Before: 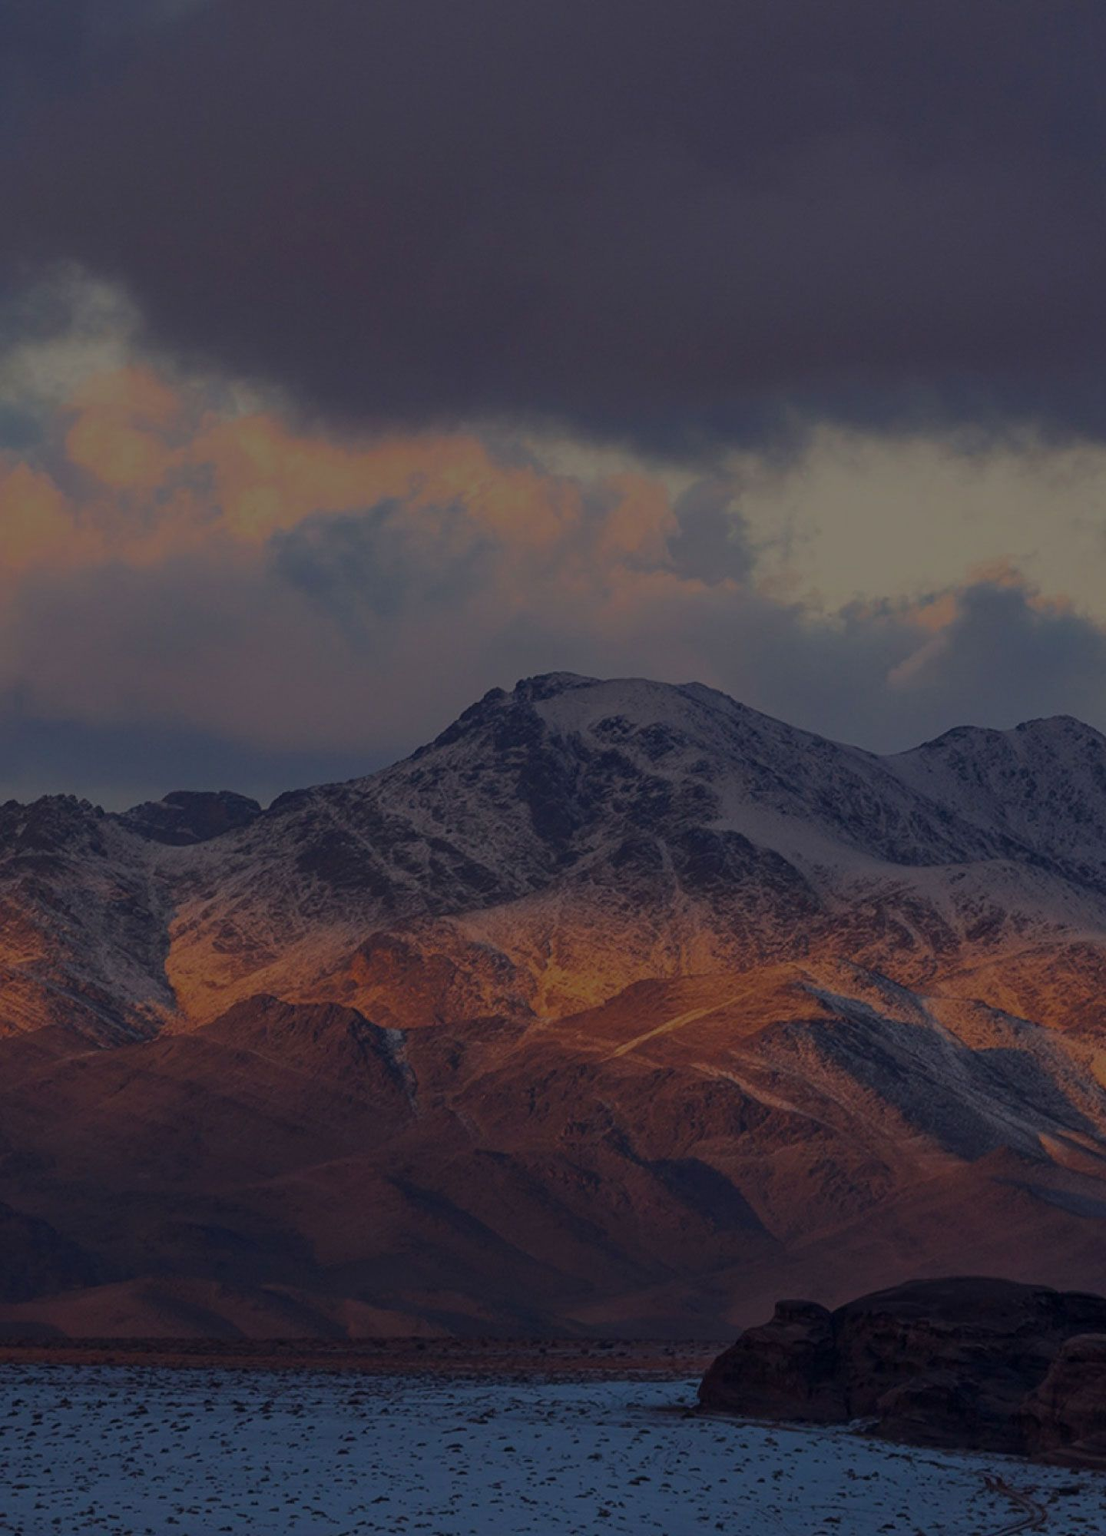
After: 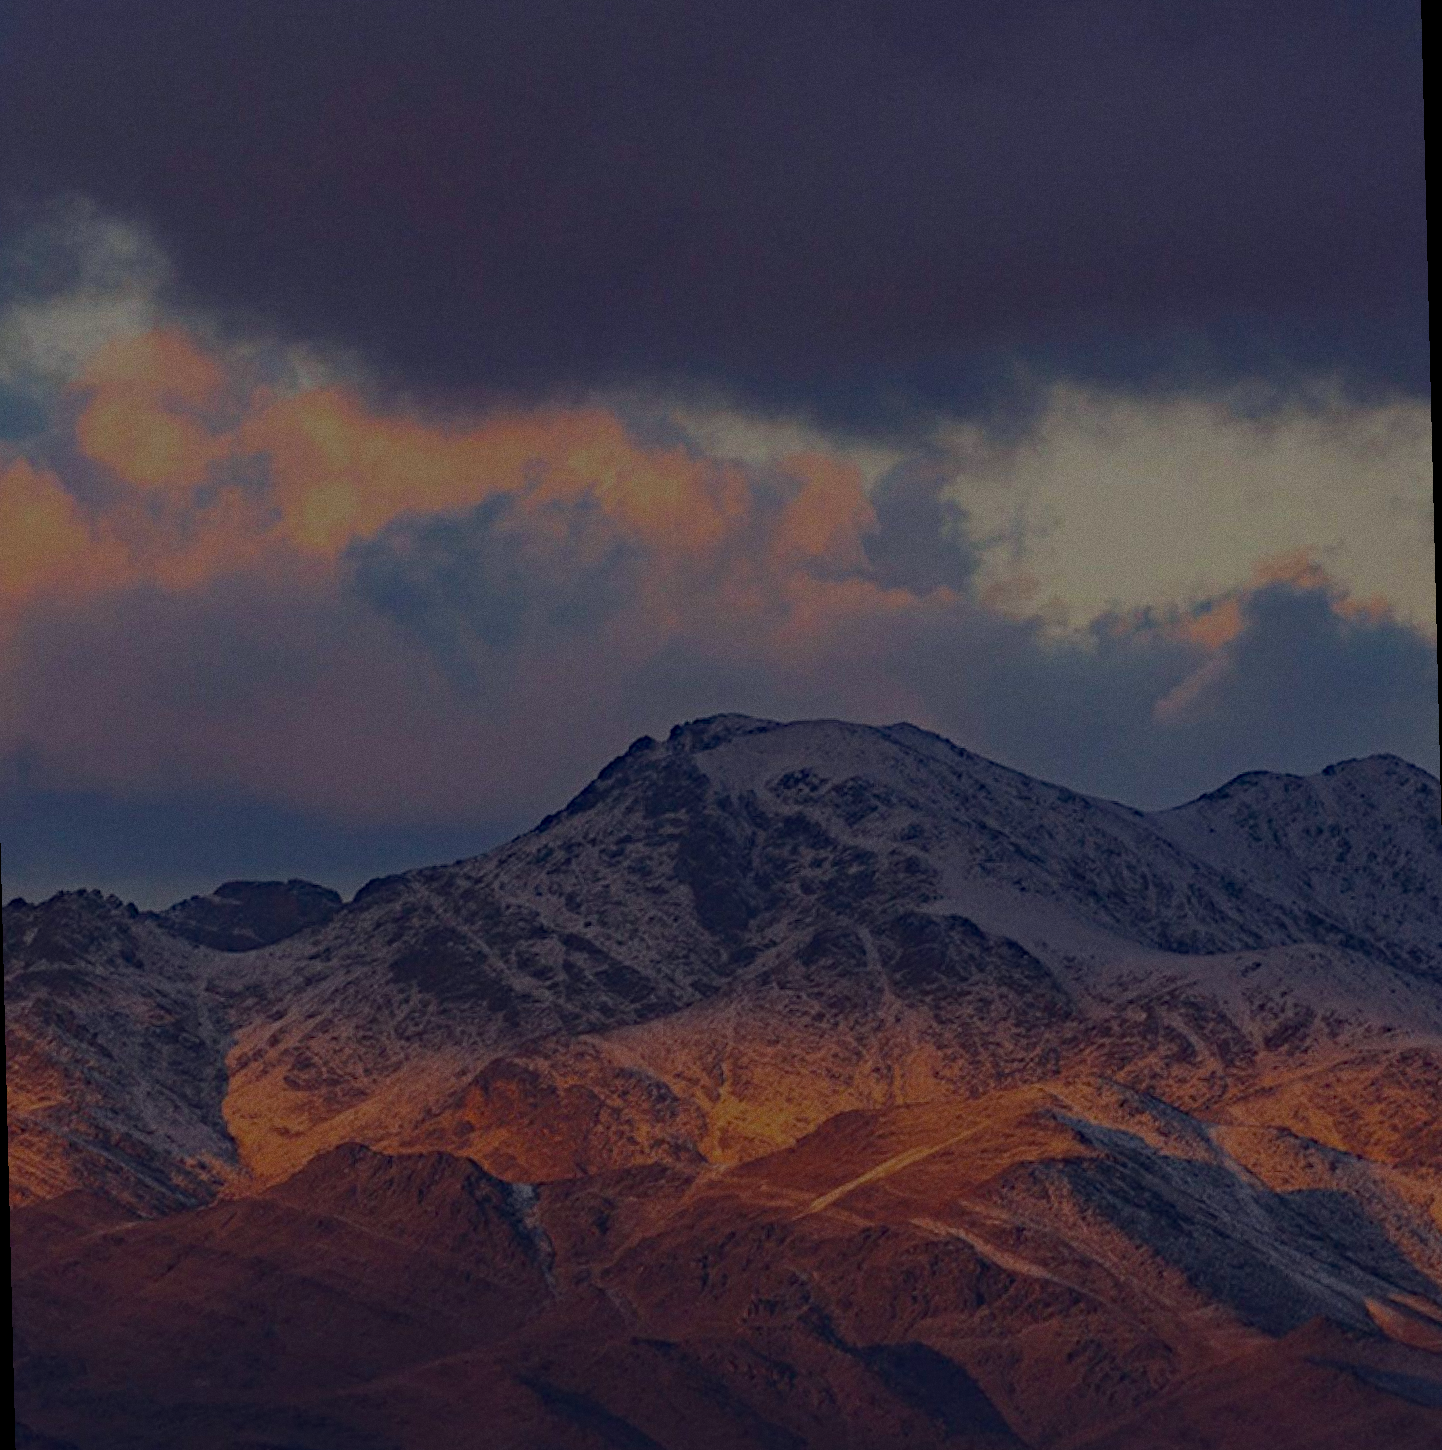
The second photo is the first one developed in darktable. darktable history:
haze removal: strength 0.4, distance 0.22, compatibility mode true, adaptive false
grain: coarseness 0.09 ISO
crop: top 5.667%, bottom 17.637%
rotate and perspective: rotation -1.42°, crop left 0.016, crop right 0.984, crop top 0.035, crop bottom 0.965
